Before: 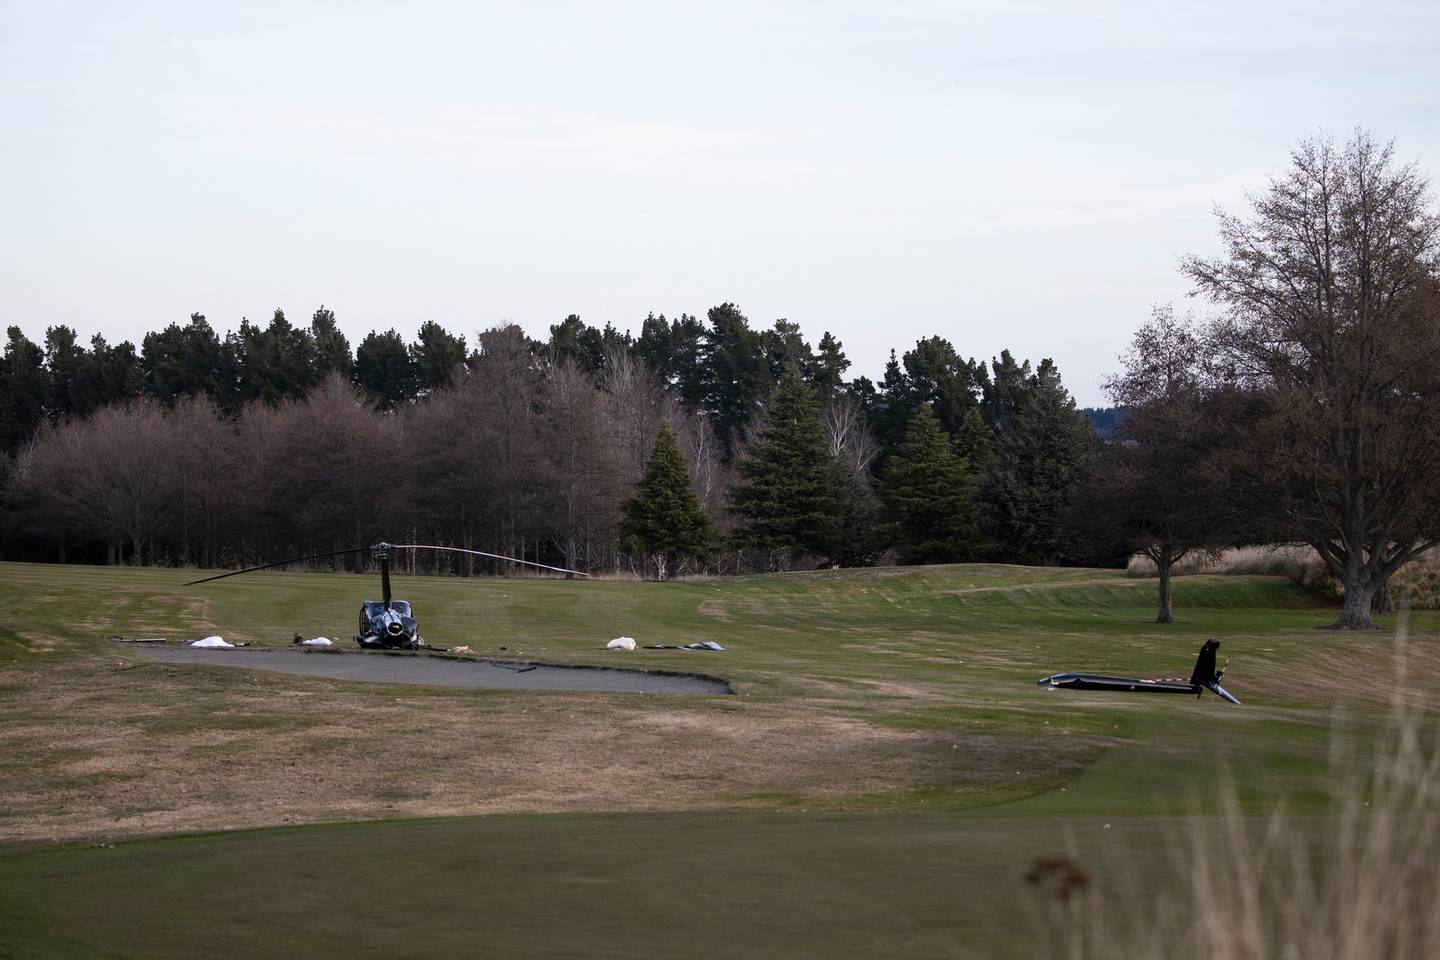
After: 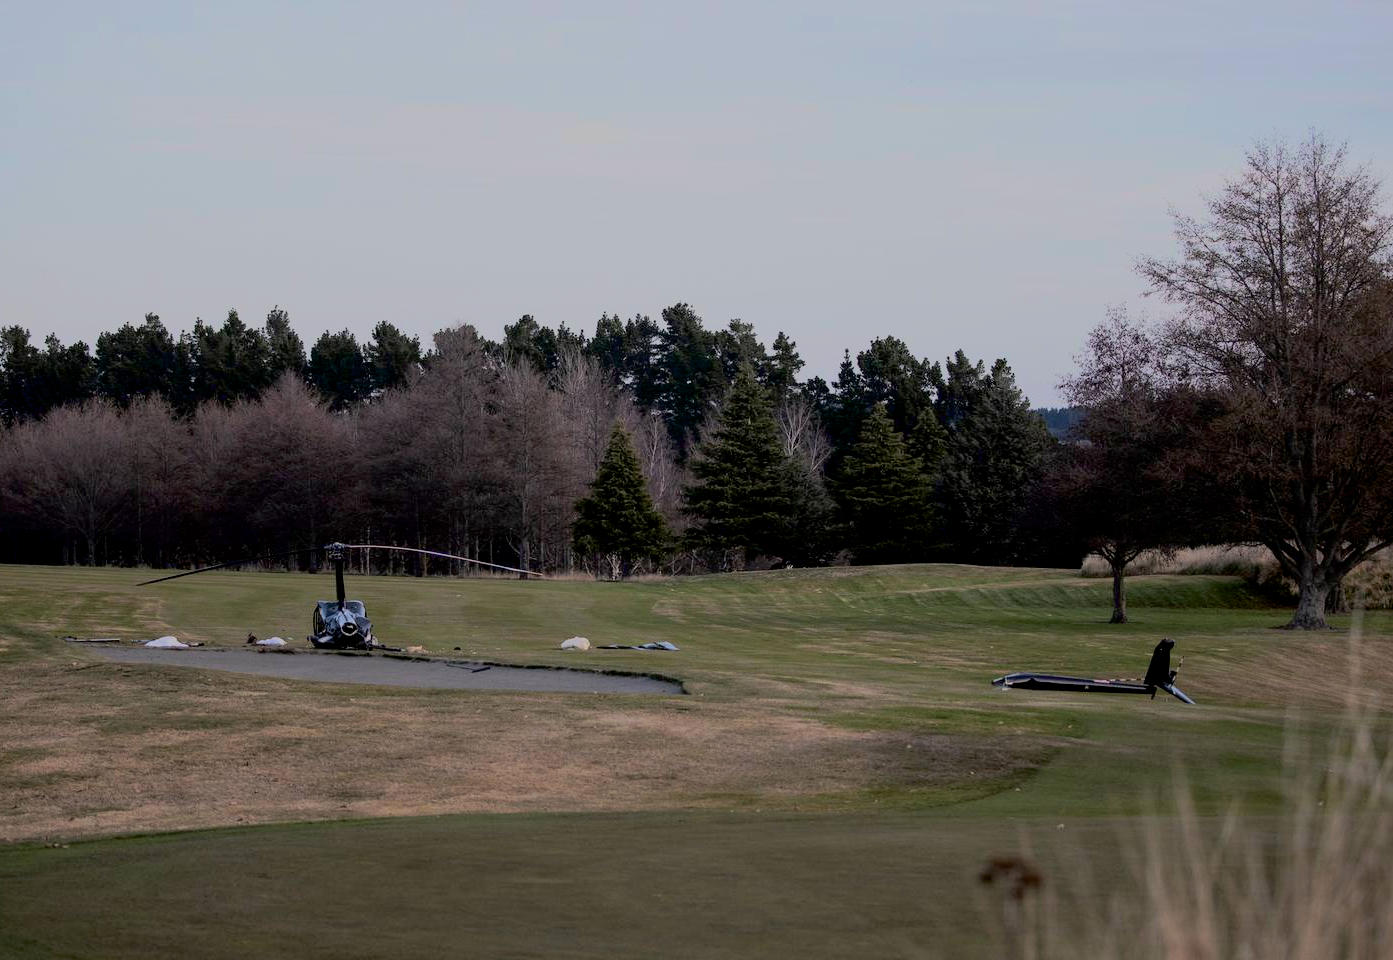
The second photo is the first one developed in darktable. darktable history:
crop and rotate: left 3.232%
tone curve: curves: ch0 [(0, 0) (0.003, 0.003) (0.011, 0.011) (0.025, 0.024) (0.044, 0.044) (0.069, 0.068) (0.1, 0.098) (0.136, 0.133) (0.177, 0.174) (0.224, 0.22) (0.277, 0.272) (0.335, 0.329) (0.399, 0.392) (0.468, 0.46) (0.543, 0.546) (0.623, 0.626) (0.709, 0.711) (0.801, 0.802) (0.898, 0.898) (1, 1)], preserve colors none
filmic rgb: middle gray luminance 3.2%, black relative exposure -6.02 EV, white relative exposure 6.37 EV, dynamic range scaling 22%, target black luminance 0%, hardness 2.32, latitude 46.49%, contrast 0.781, highlights saturation mix 99.88%, shadows ↔ highlights balance 0.266%, color science v6 (2022), iterations of high-quality reconstruction 10
